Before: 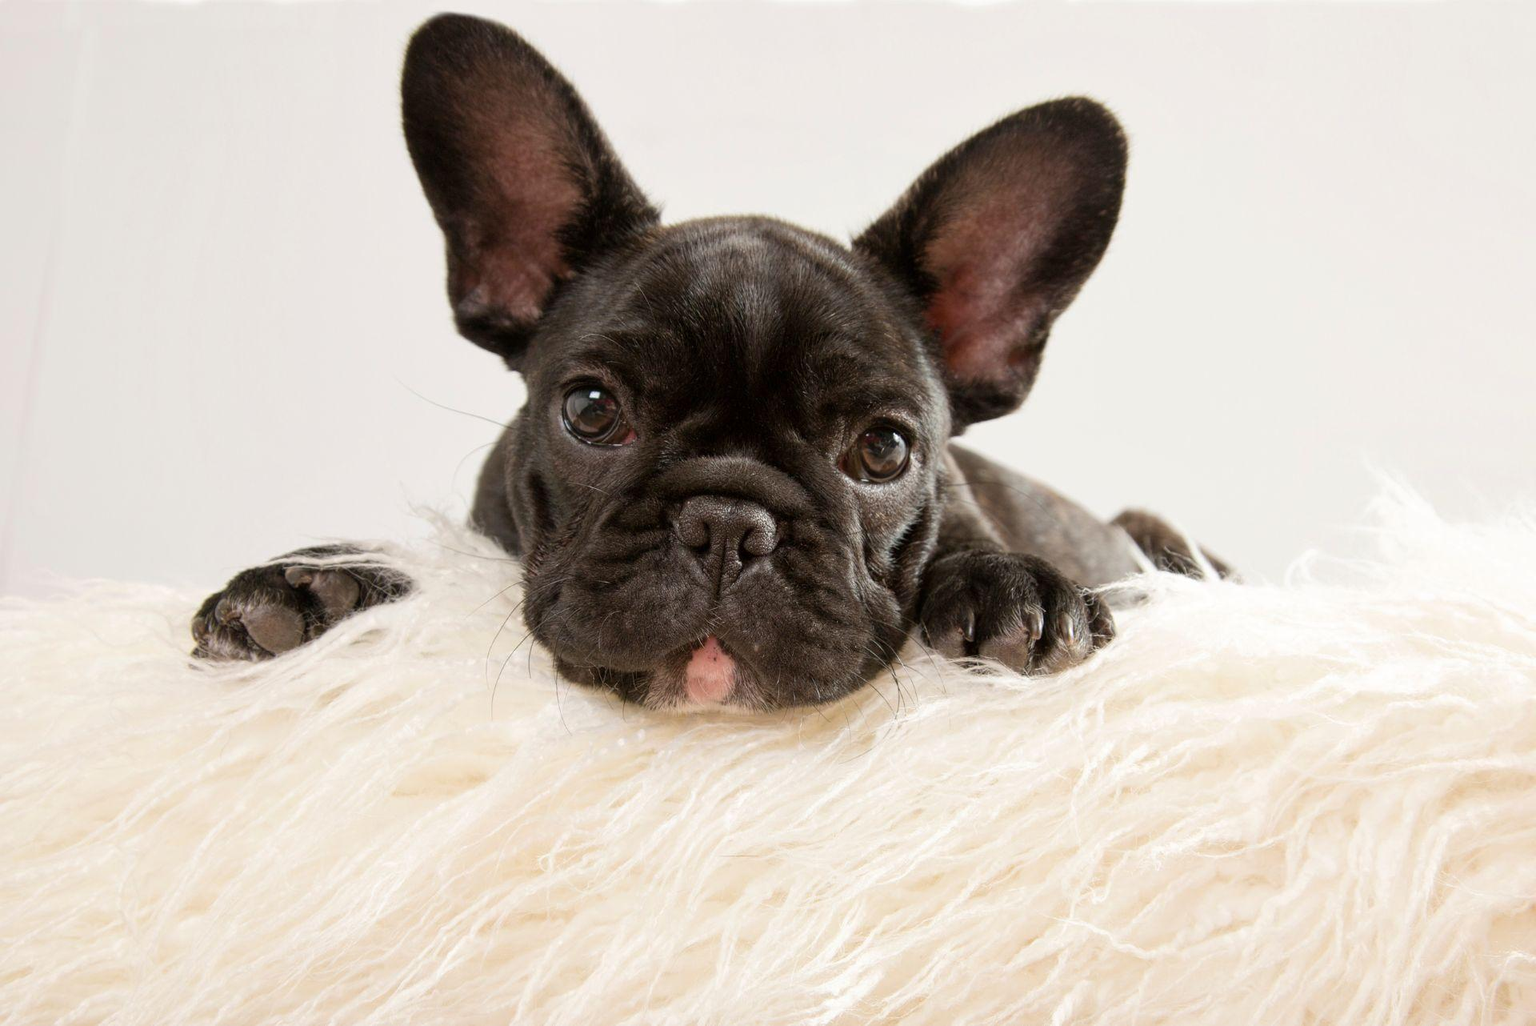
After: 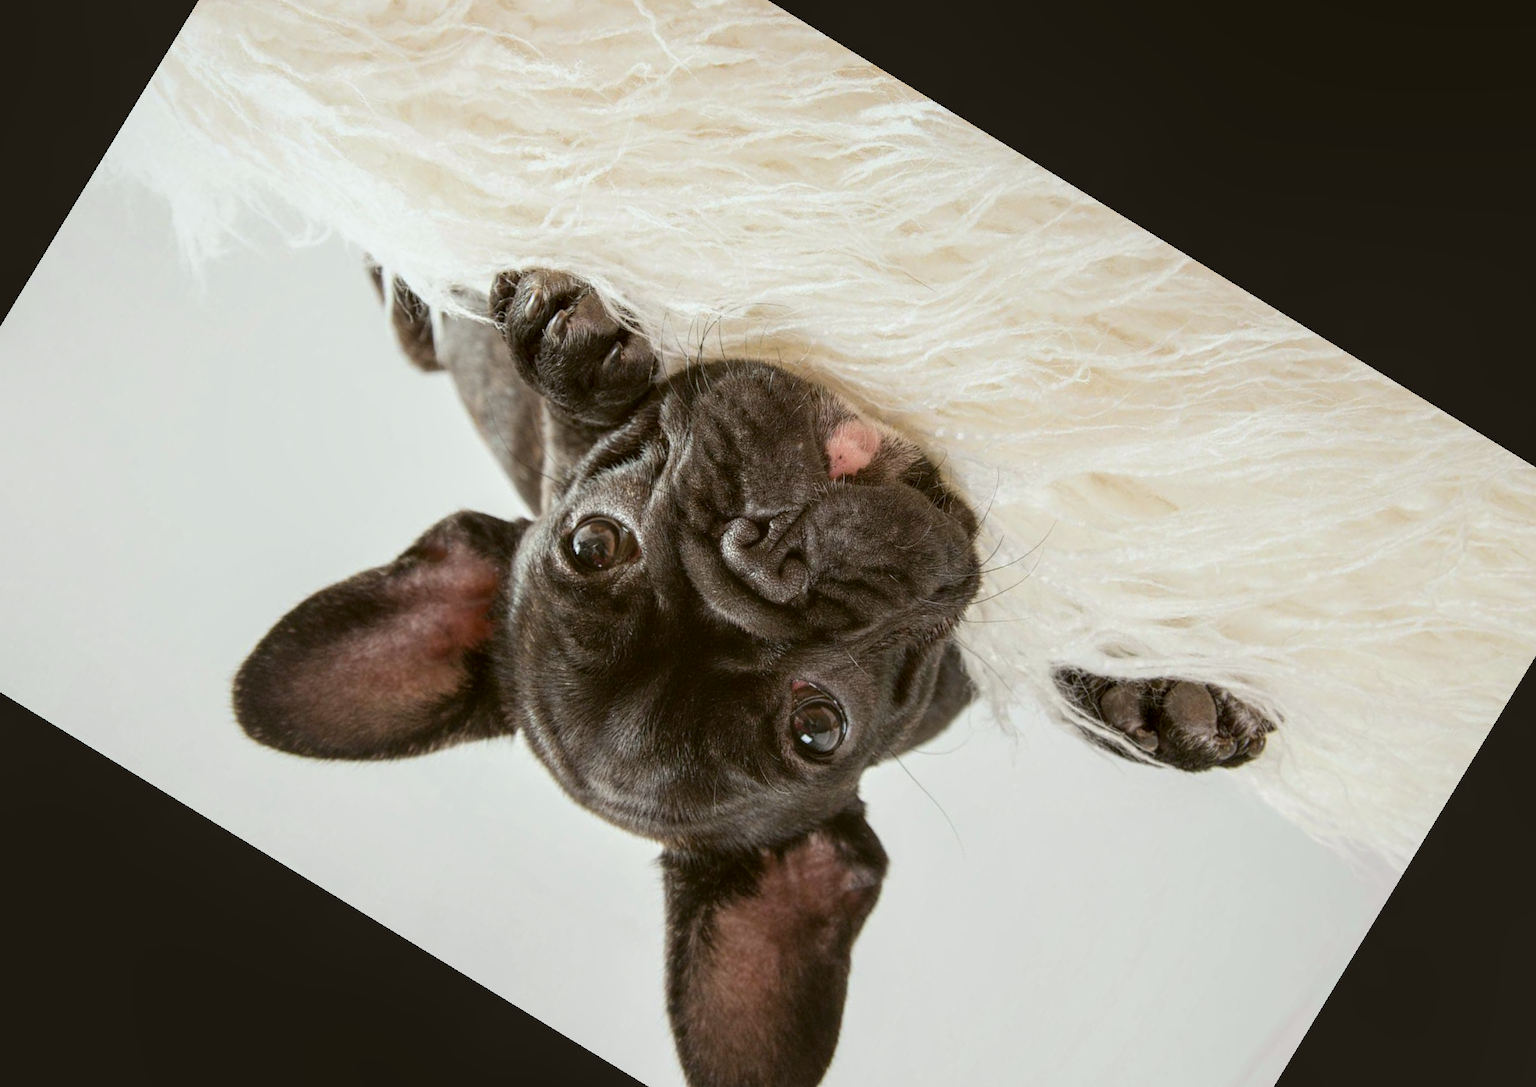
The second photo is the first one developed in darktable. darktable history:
local contrast: detail 130%
rotate and perspective: rotation 0.174°, lens shift (vertical) 0.013, lens shift (horizontal) 0.019, shear 0.001, automatic cropping original format, crop left 0.007, crop right 0.991, crop top 0.016, crop bottom 0.997
color balance: lift [1.004, 1.002, 1.002, 0.998], gamma [1, 1.007, 1.002, 0.993], gain [1, 0.977, 1.013, 1.023], contrast -3.64%
crop and rotate: angle 148.68°, left 9.111%, top 15.603%, right 4.588%, bottom 17.041%
